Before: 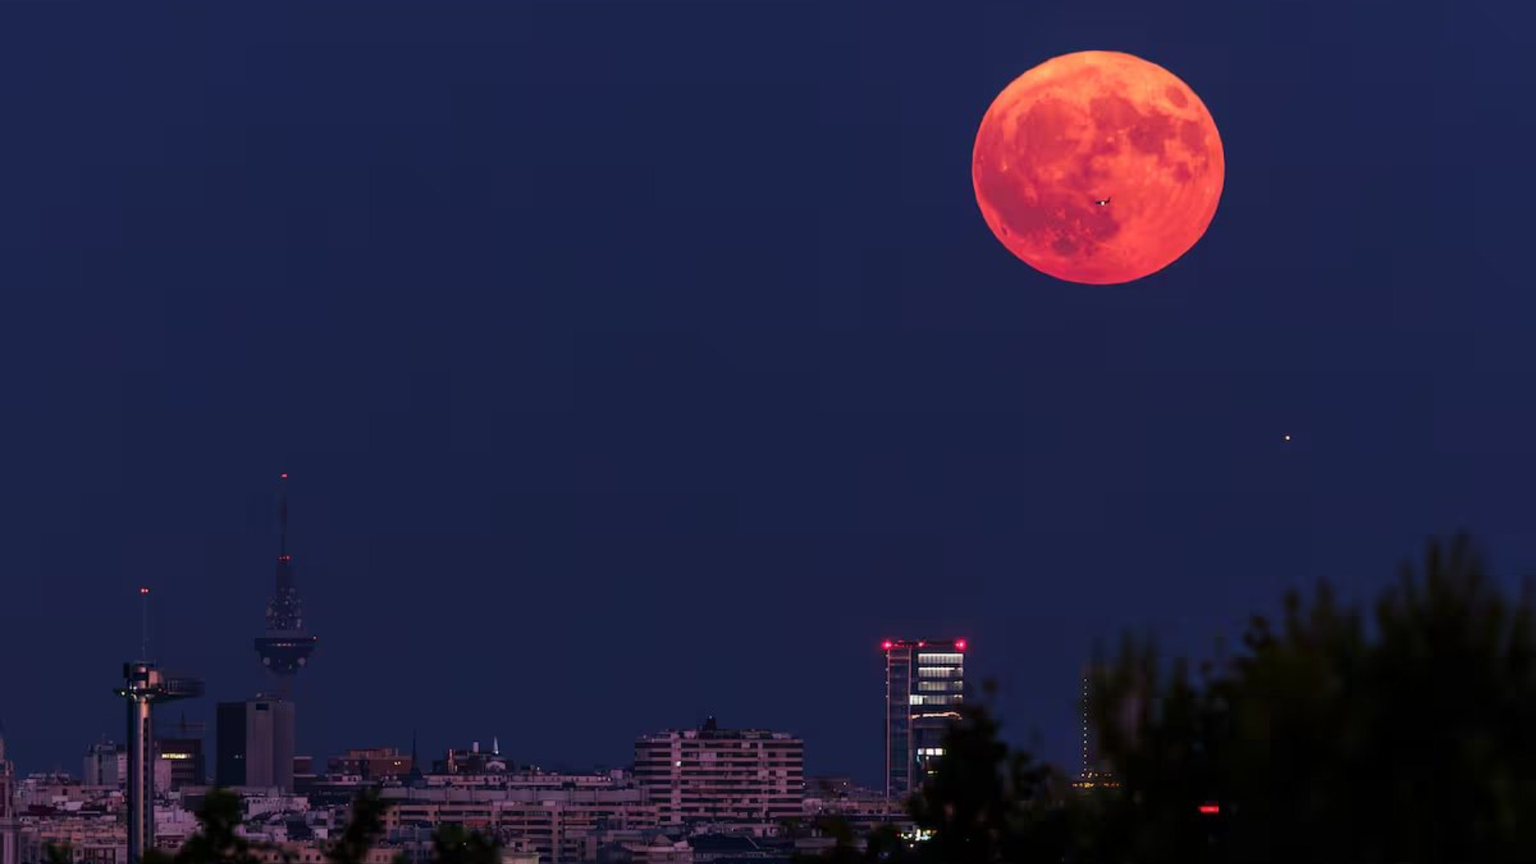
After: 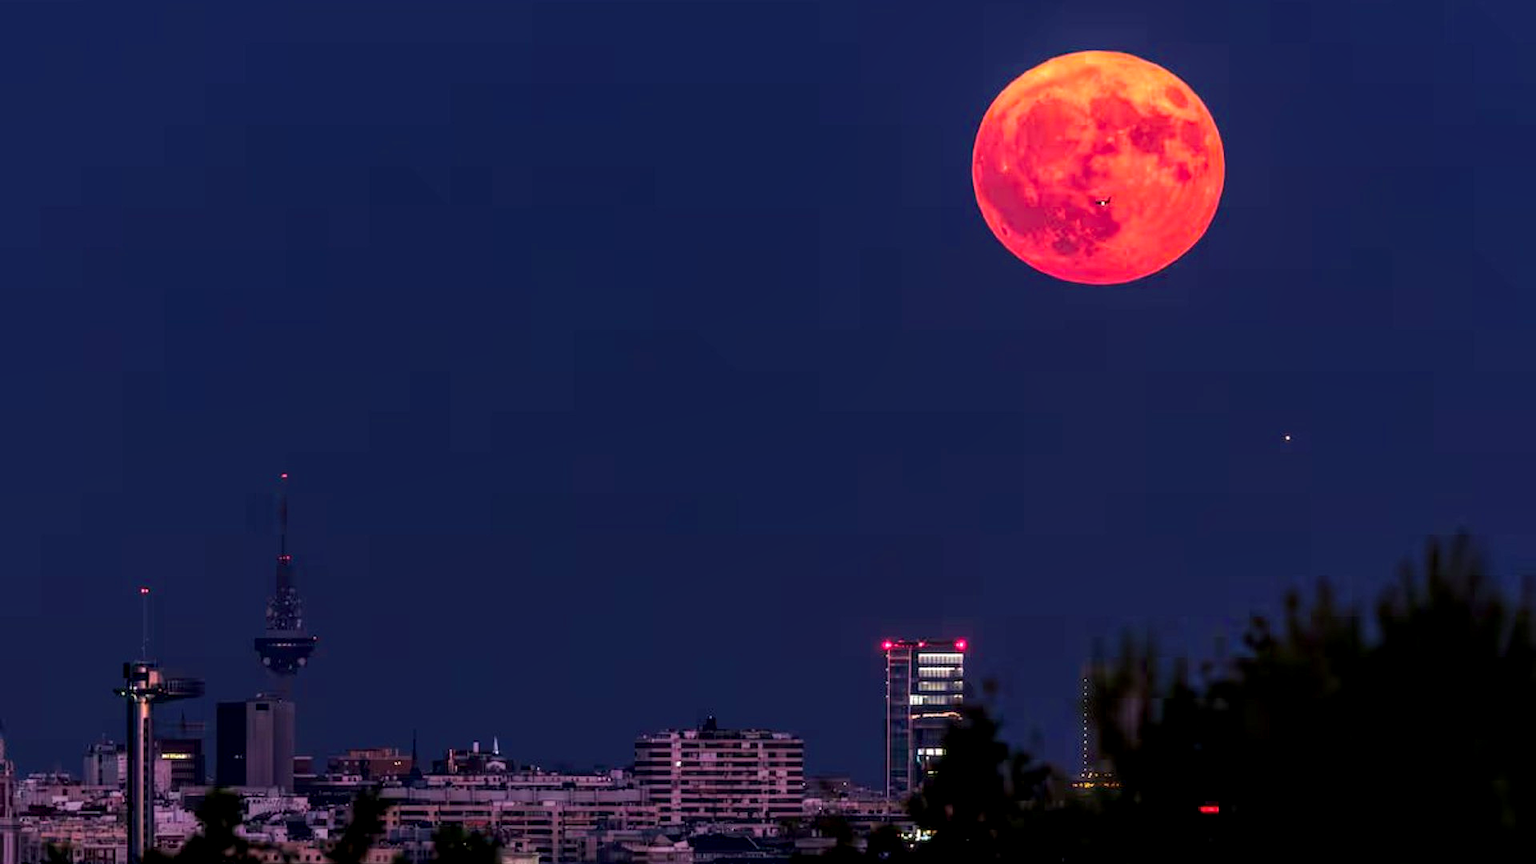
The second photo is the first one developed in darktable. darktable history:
tone equalizer: edges refinement/feathering 500, mask exposure compensation -1.57 EV, preserve details no
color balance rgb: perceptual saturation grading › global saturation 30.194%, global vibrance 9.432%
local contrast: detail 160%
